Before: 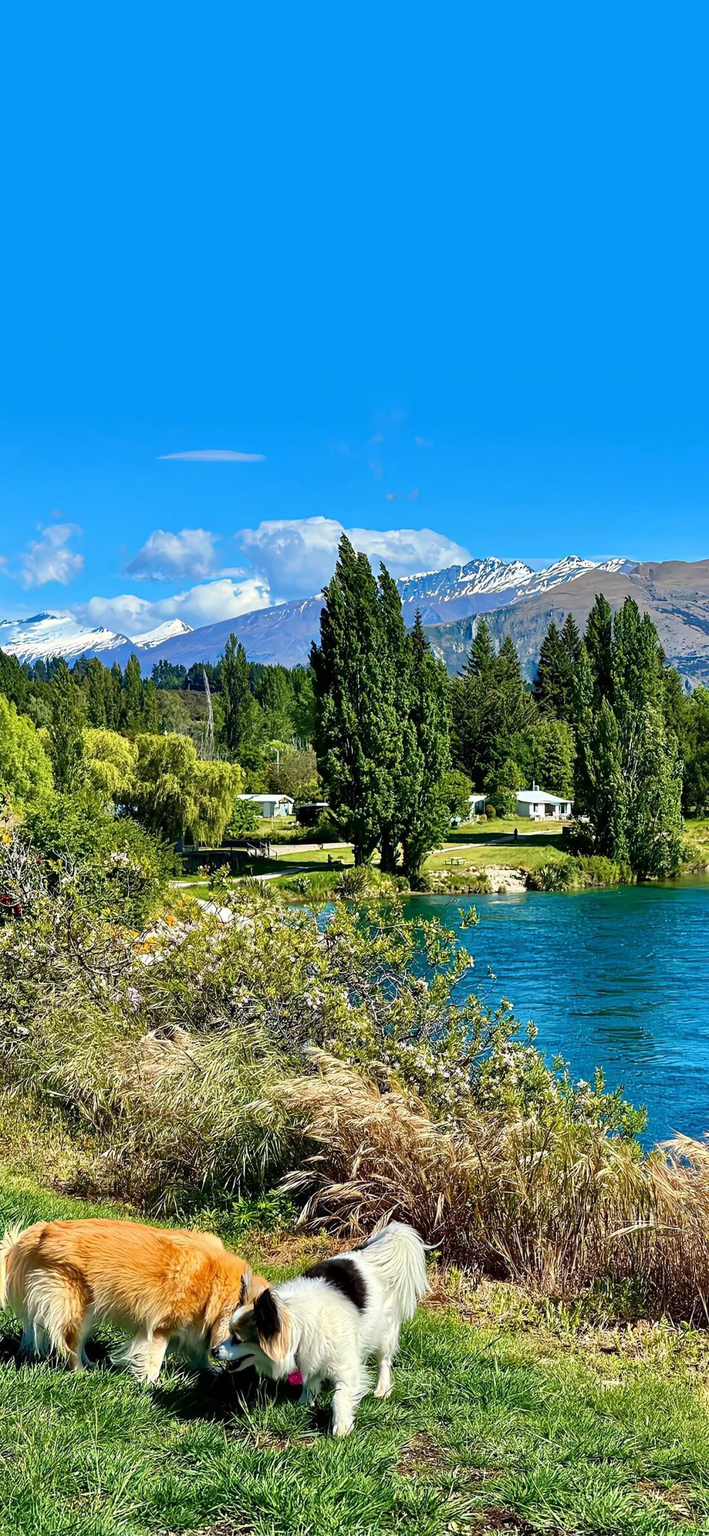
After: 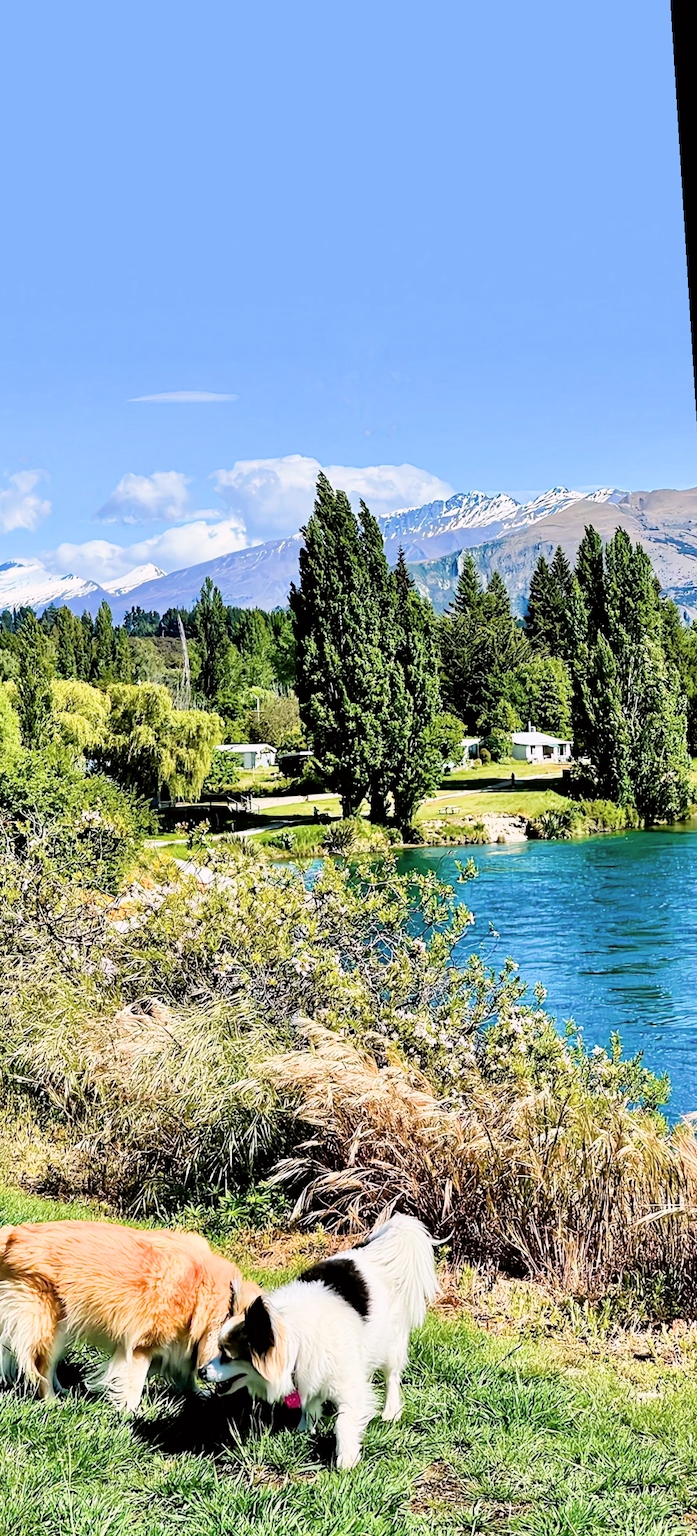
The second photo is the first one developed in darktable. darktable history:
exposure: black level correction 0, exposure 0.9 EV, compensate exposure bias true, compensate highlight preservation false
color correction: highlights a* 3.12, highlights b* -1.55, shadows a* -0.101, shadows b* 2.52, saturation 0.98
filmic rgb: black relative exposure -5 EV, hardness 2.88, contrast 1.3, highlights saturation mix -30%
rotate and perspective: rotation -1.68°, lens shift (vertical) -0.146, crop left 0.049, crop right 0.912, crop top 0.032, crop bottom 0.96
